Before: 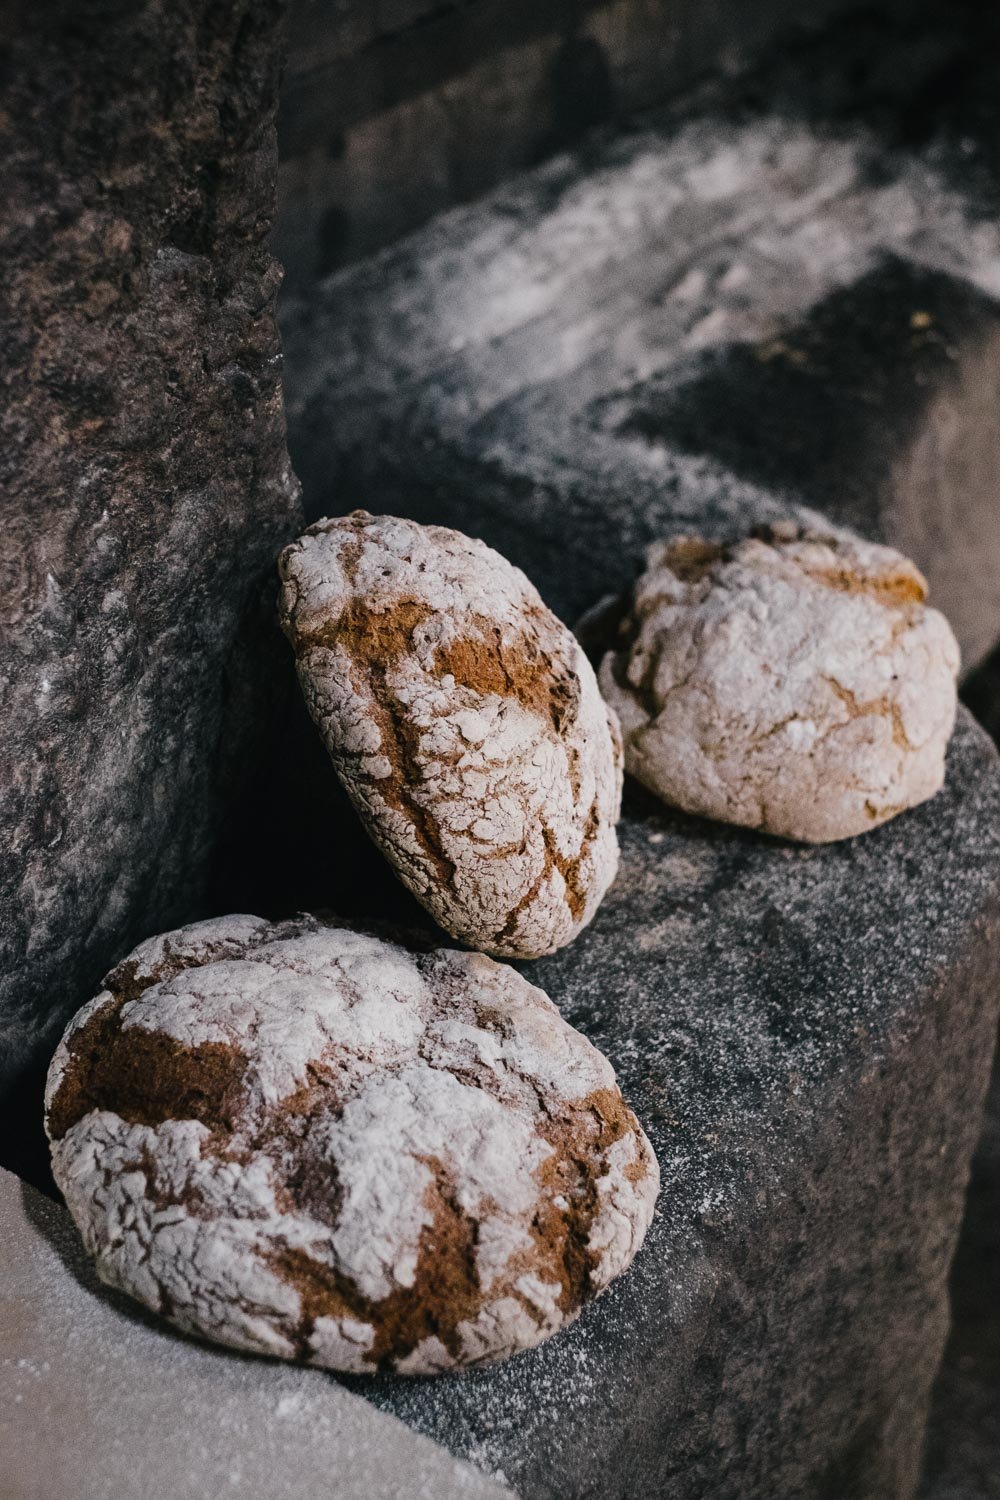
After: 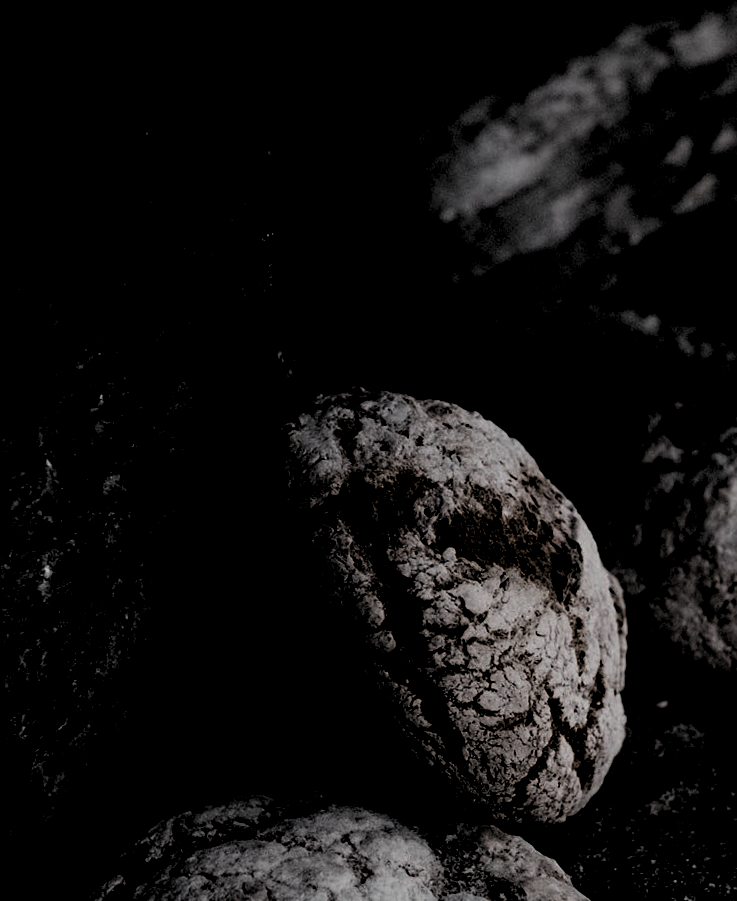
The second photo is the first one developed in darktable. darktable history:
rotate and perspective: rotation -6.83°, automatic cropping off
crop and rotate: angle -4.99°, left 2.122%, top 6.945%, right 27.566%, bottom 30.519%
bloom: size 15%, threshold 97%, strength 7%
levels: levels [0.514, 0.759, 1]
color correction: highlights a* 0.003, highlights b* -0.283
